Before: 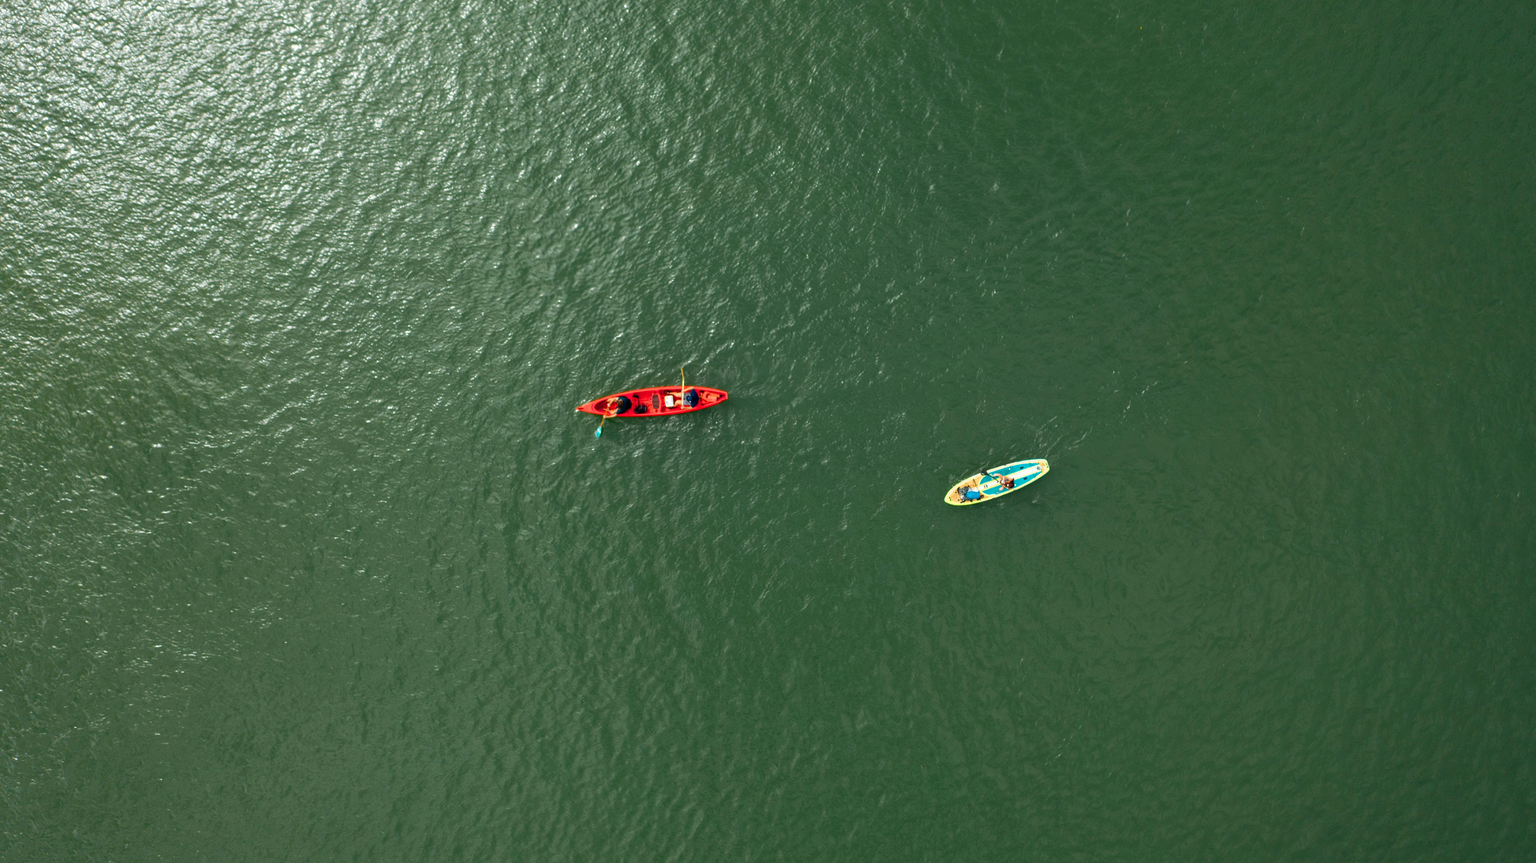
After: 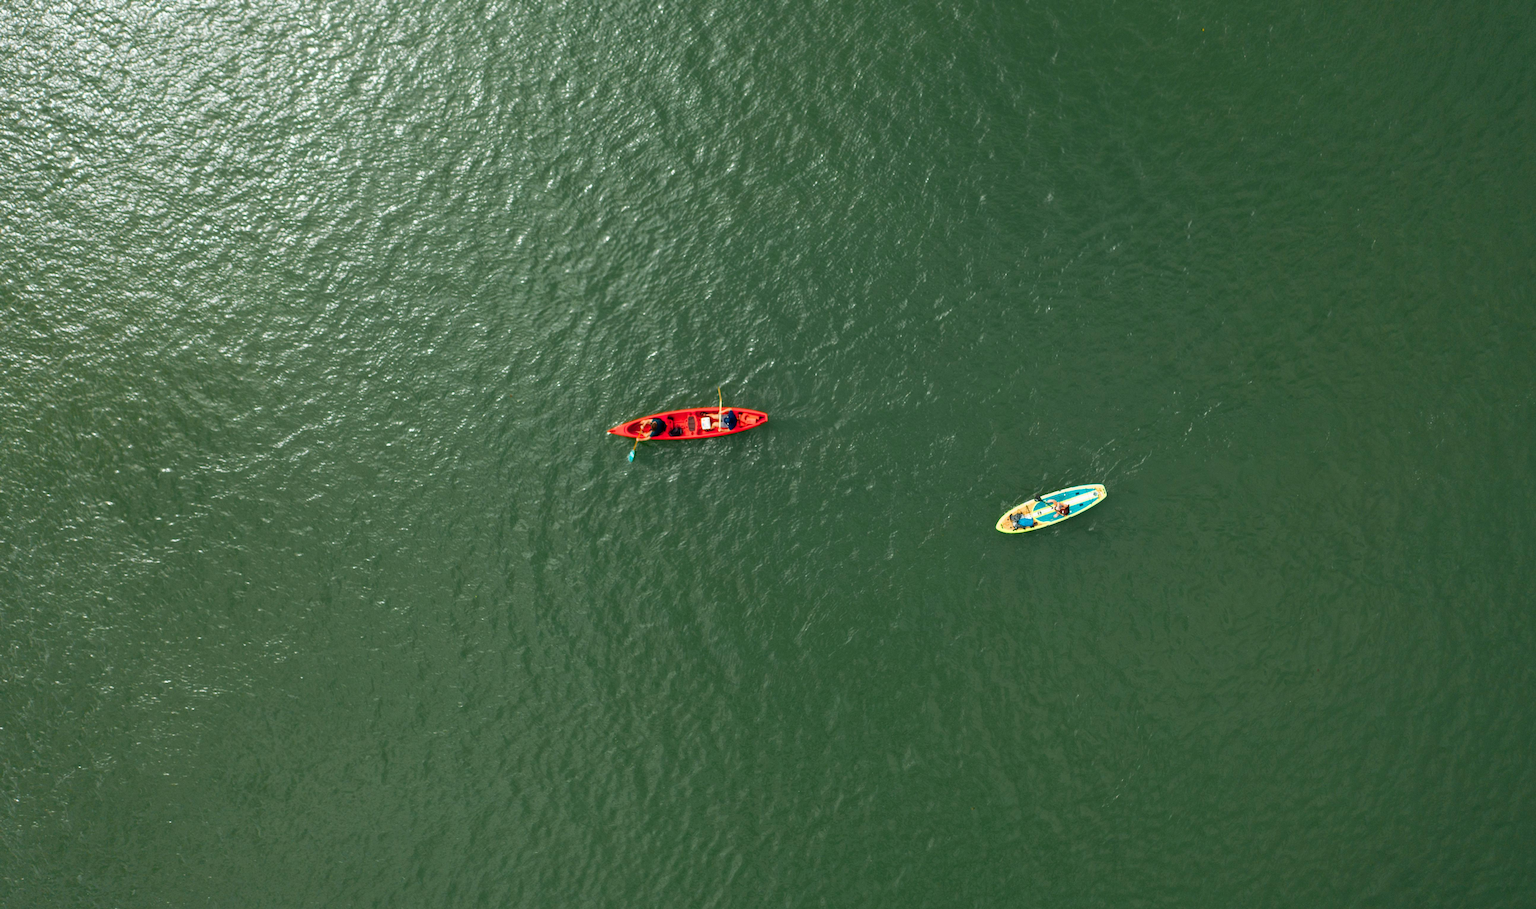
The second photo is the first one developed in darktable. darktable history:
crop and rotate: left 0%, right 5.143%
